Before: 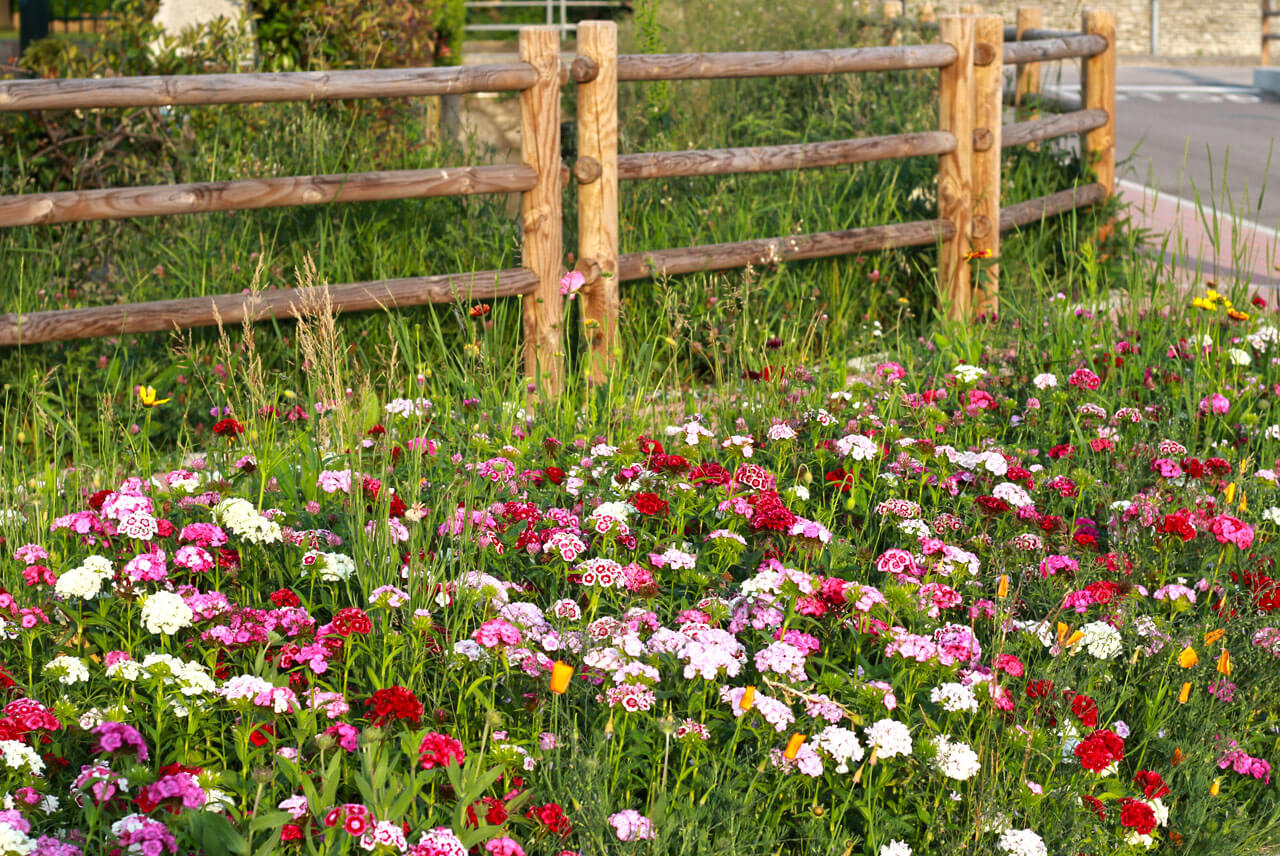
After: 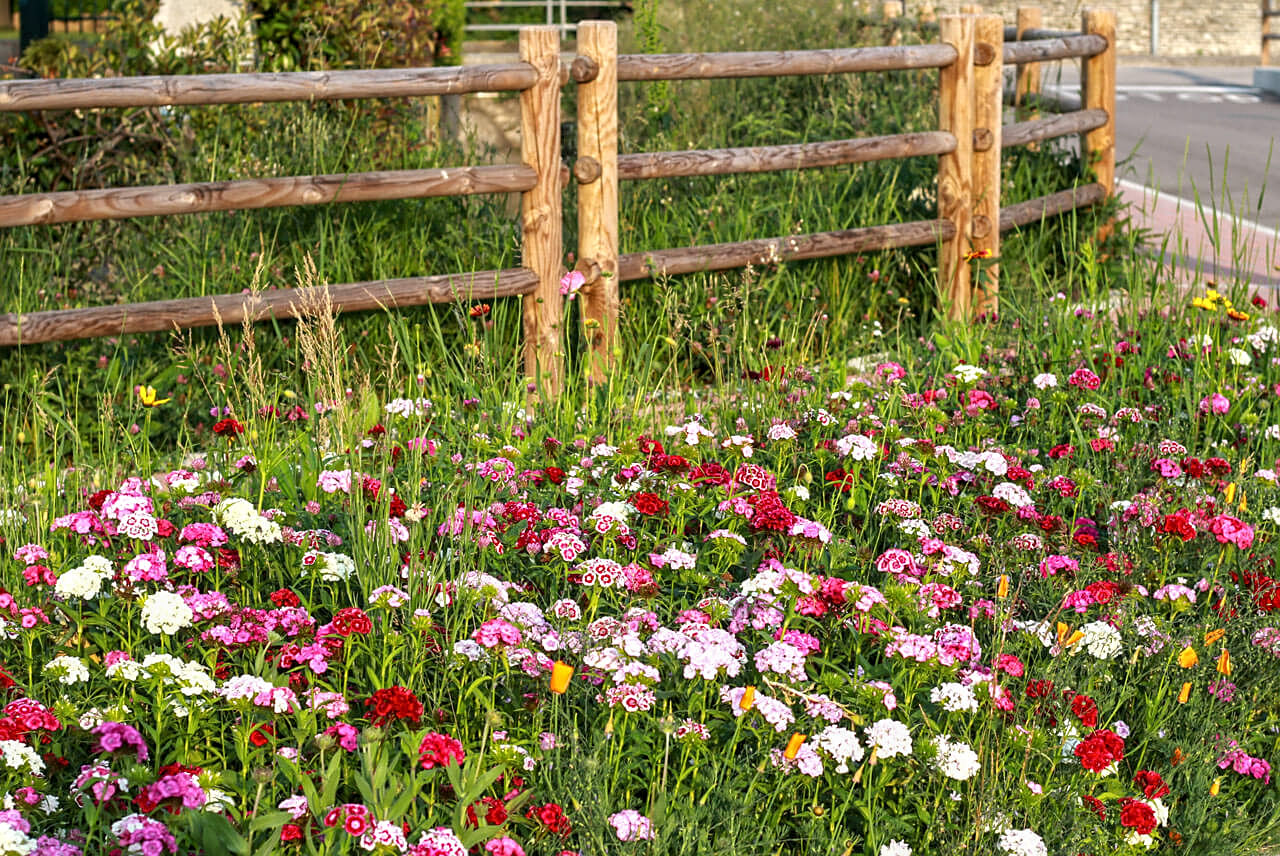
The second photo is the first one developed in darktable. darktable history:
local contrast: on, module defaults
white balance: emerald 1
sharpen: radius 1.864, amount 0.398, threshold 1.271
